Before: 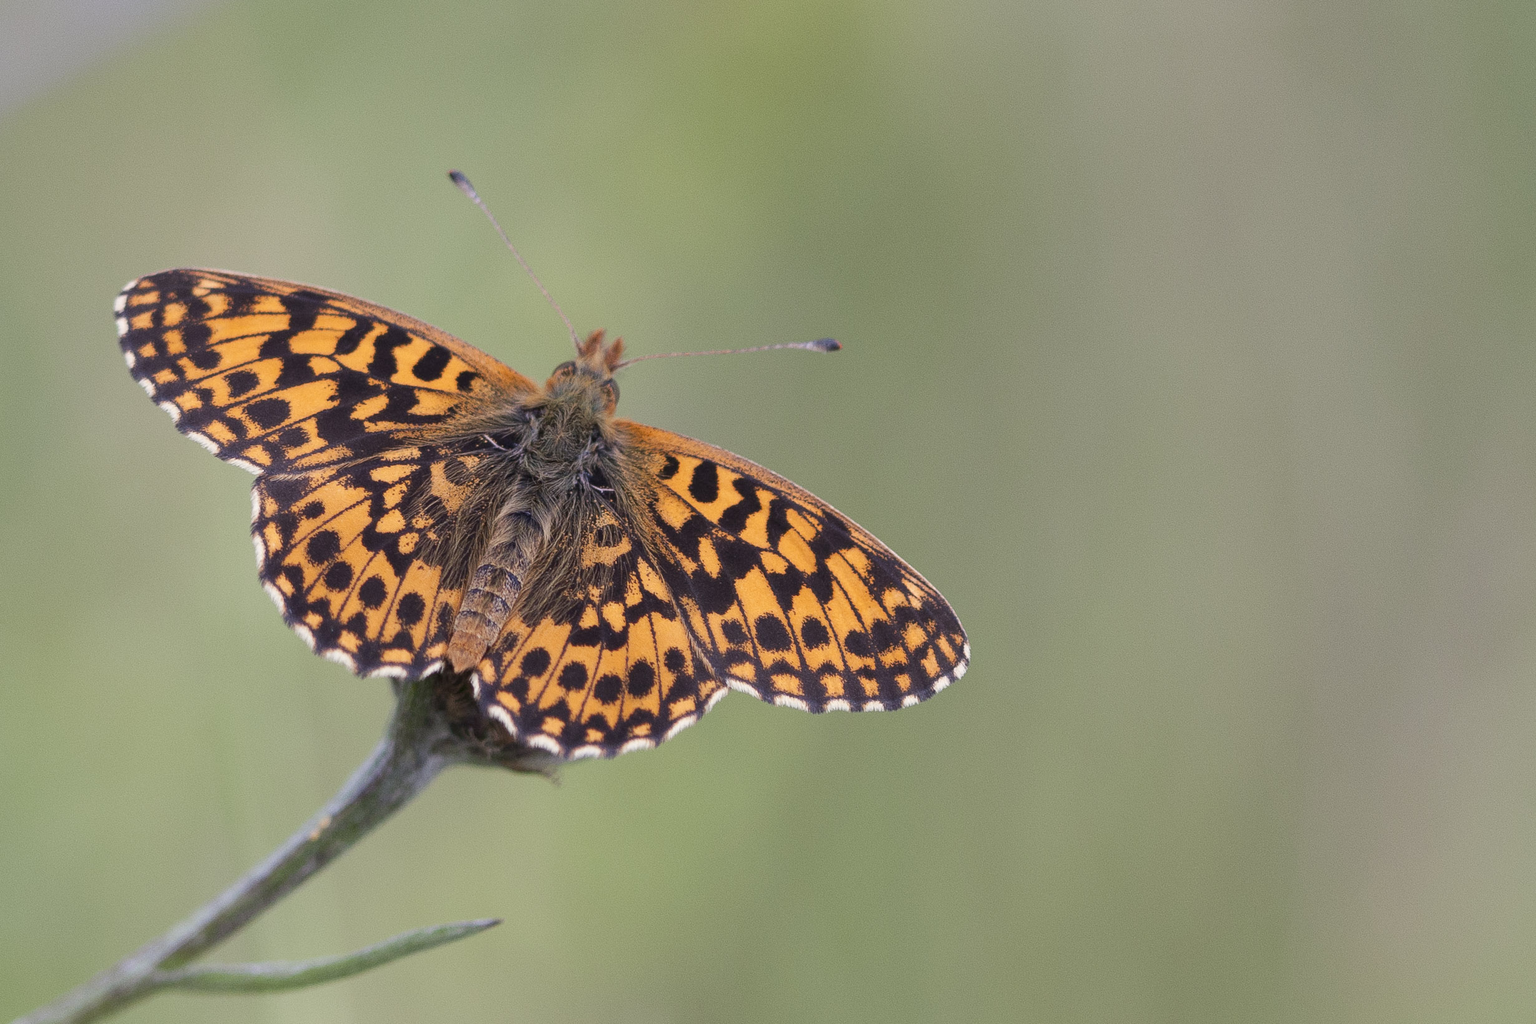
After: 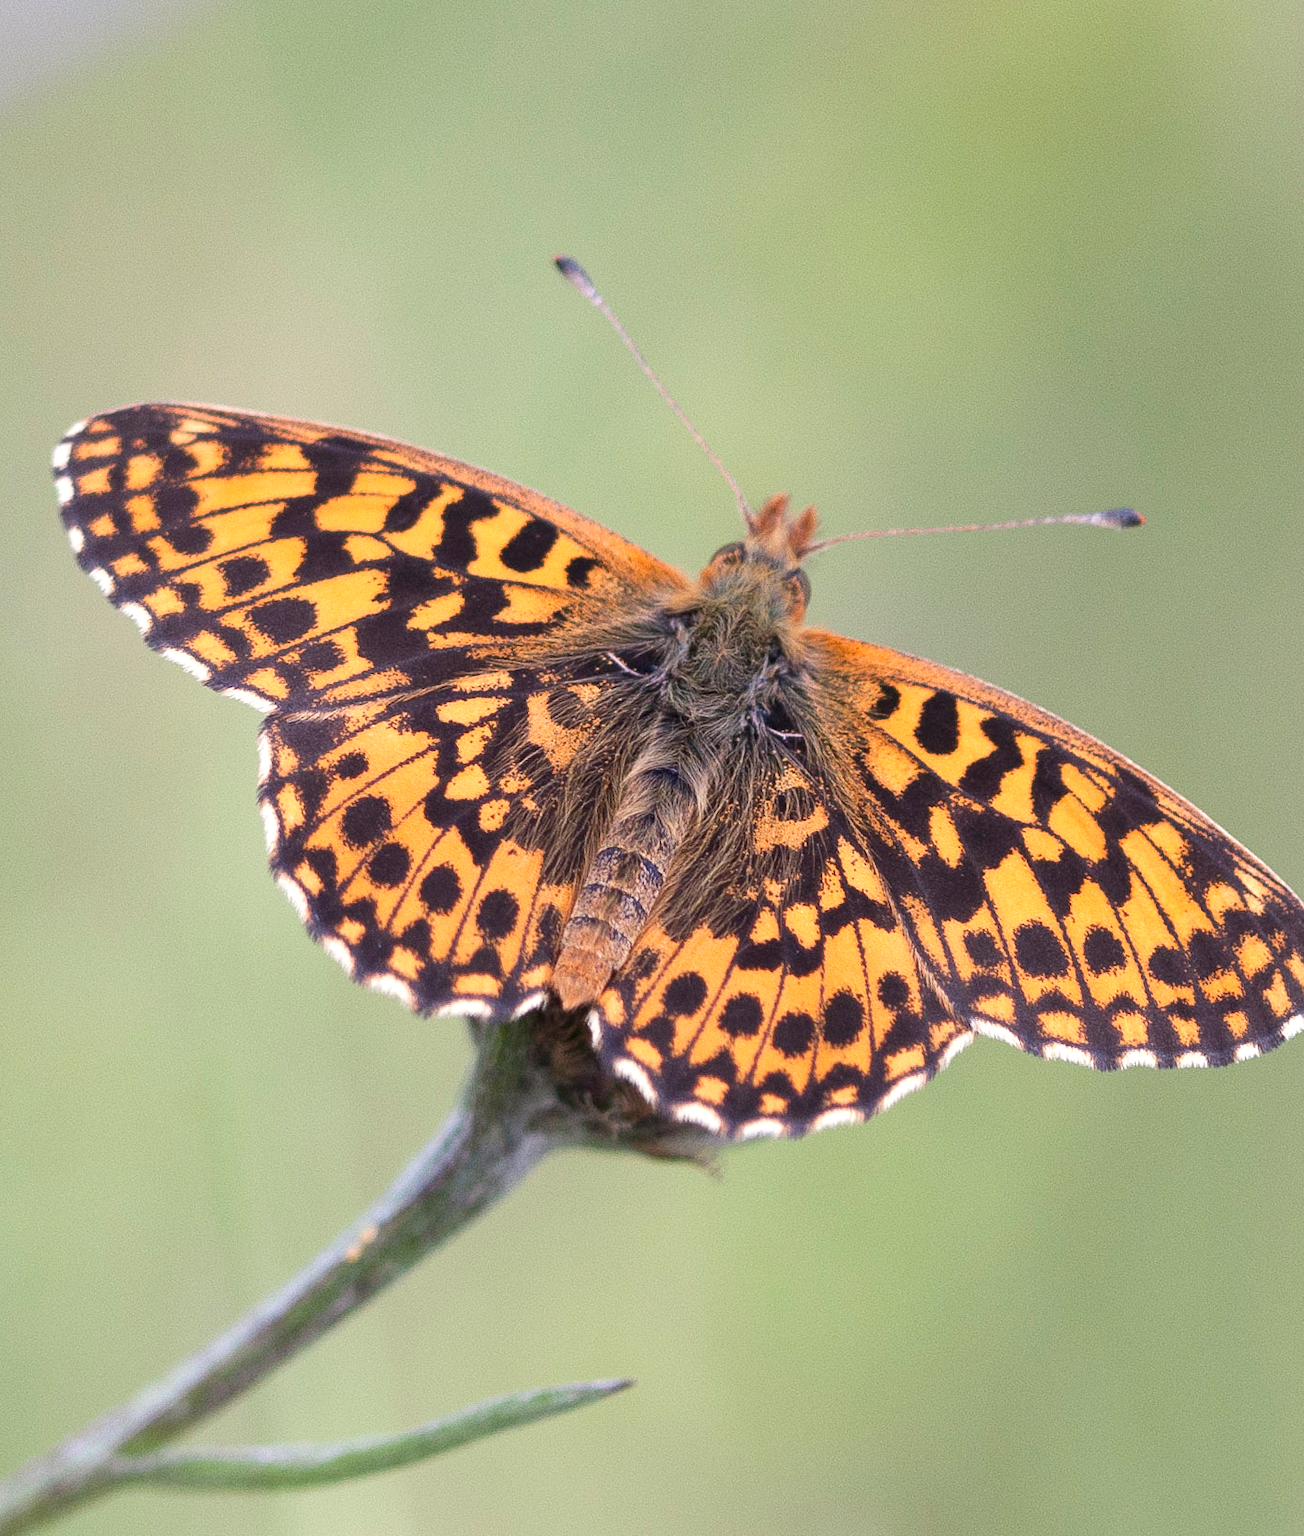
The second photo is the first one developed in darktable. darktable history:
exposure: black level correction 0, exposure 0.498 EV, compensate highlight preservation false
crop: left 5.194%, right 38.191%
